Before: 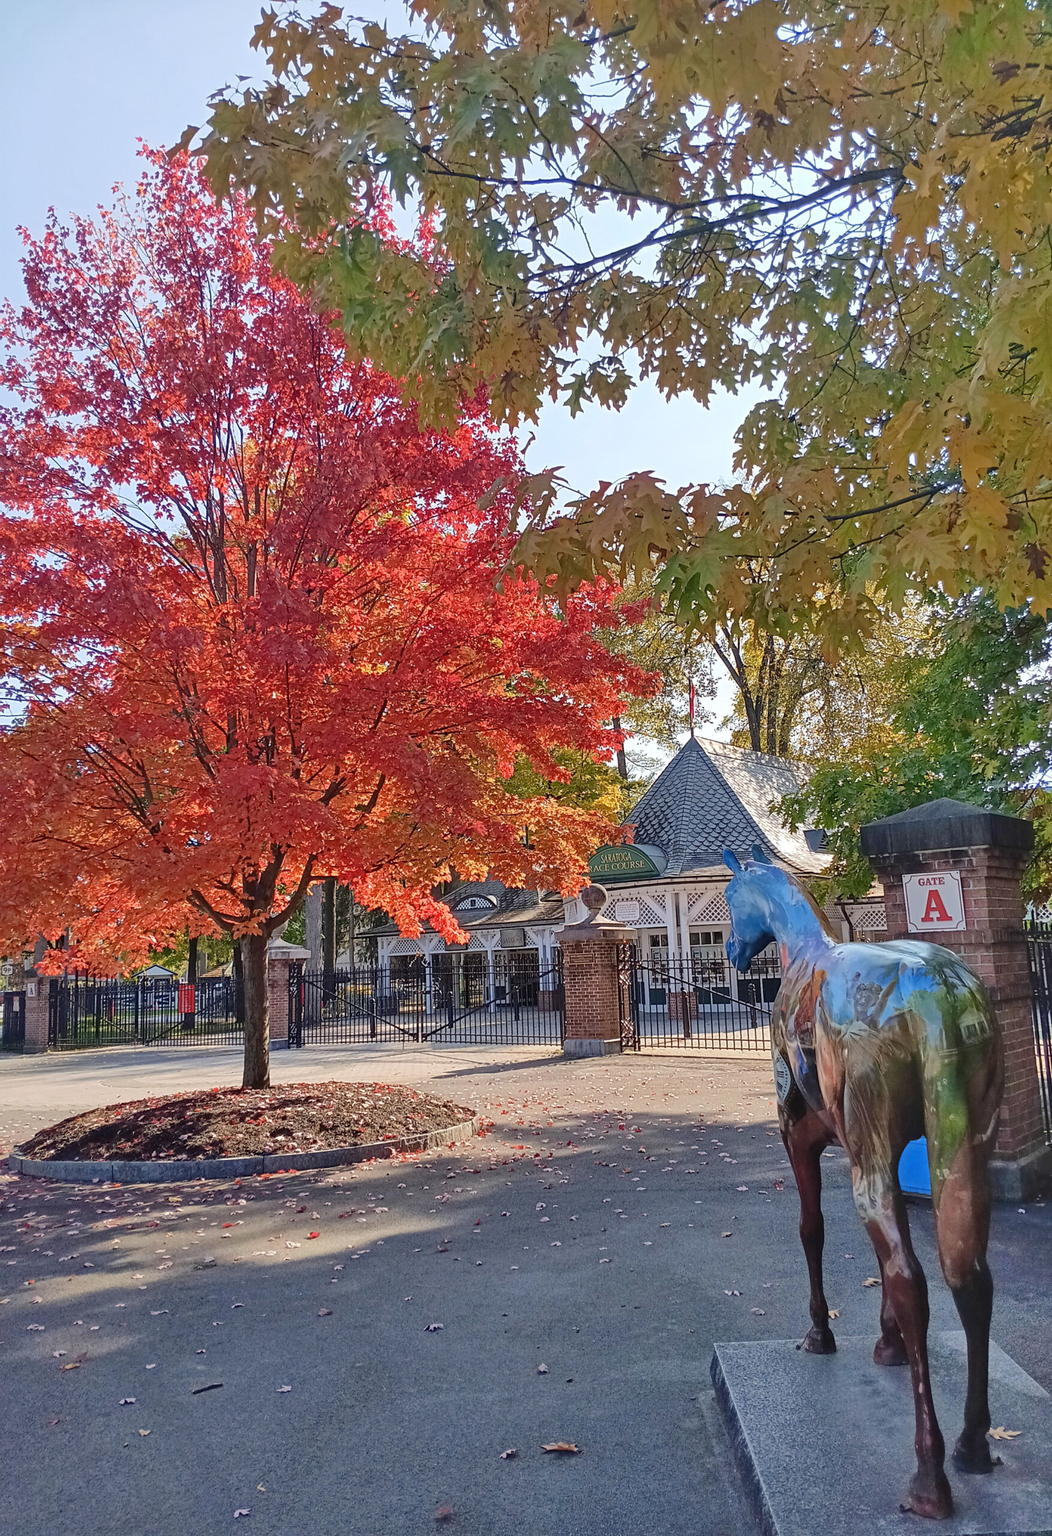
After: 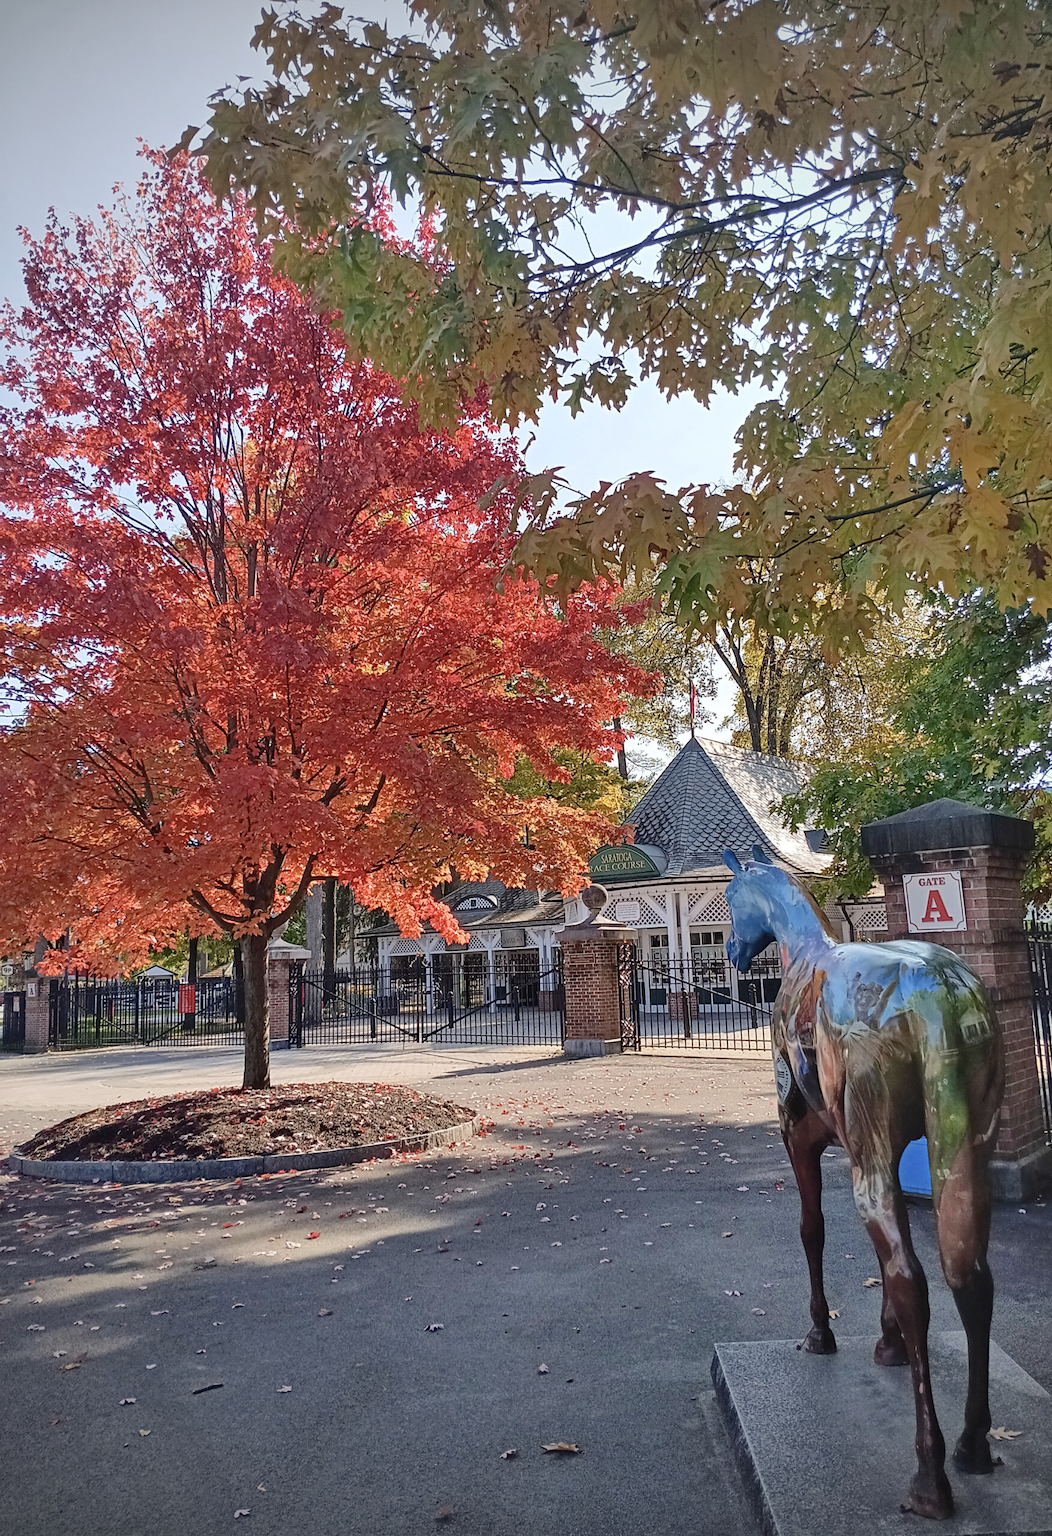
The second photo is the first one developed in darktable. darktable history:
contrast brightness saturation: contrast 0.11, saturation -0.17
vignetting: width/height ratio 1.094
